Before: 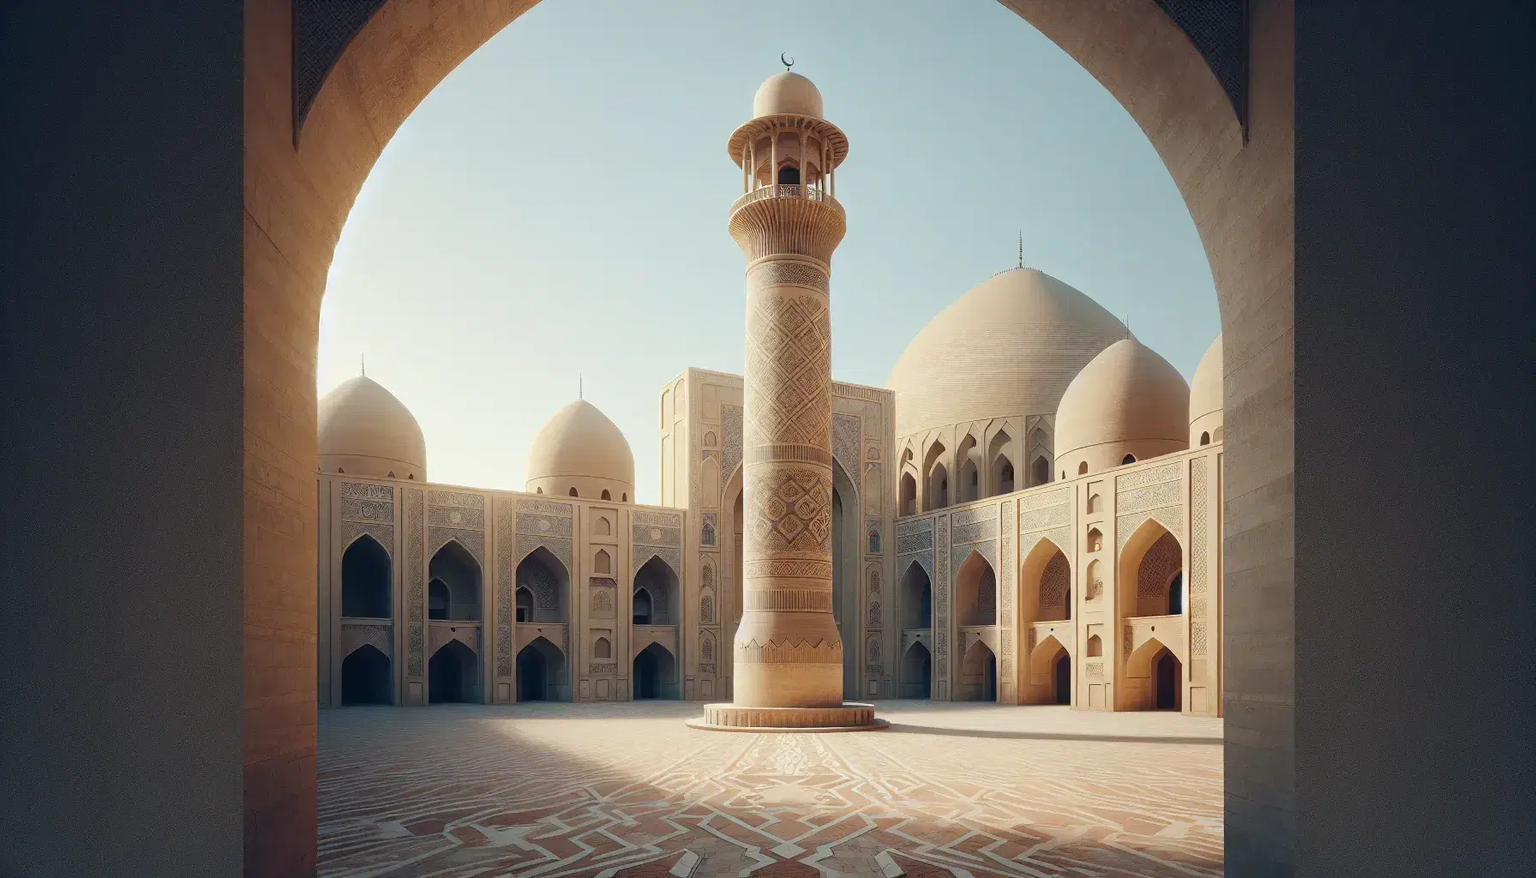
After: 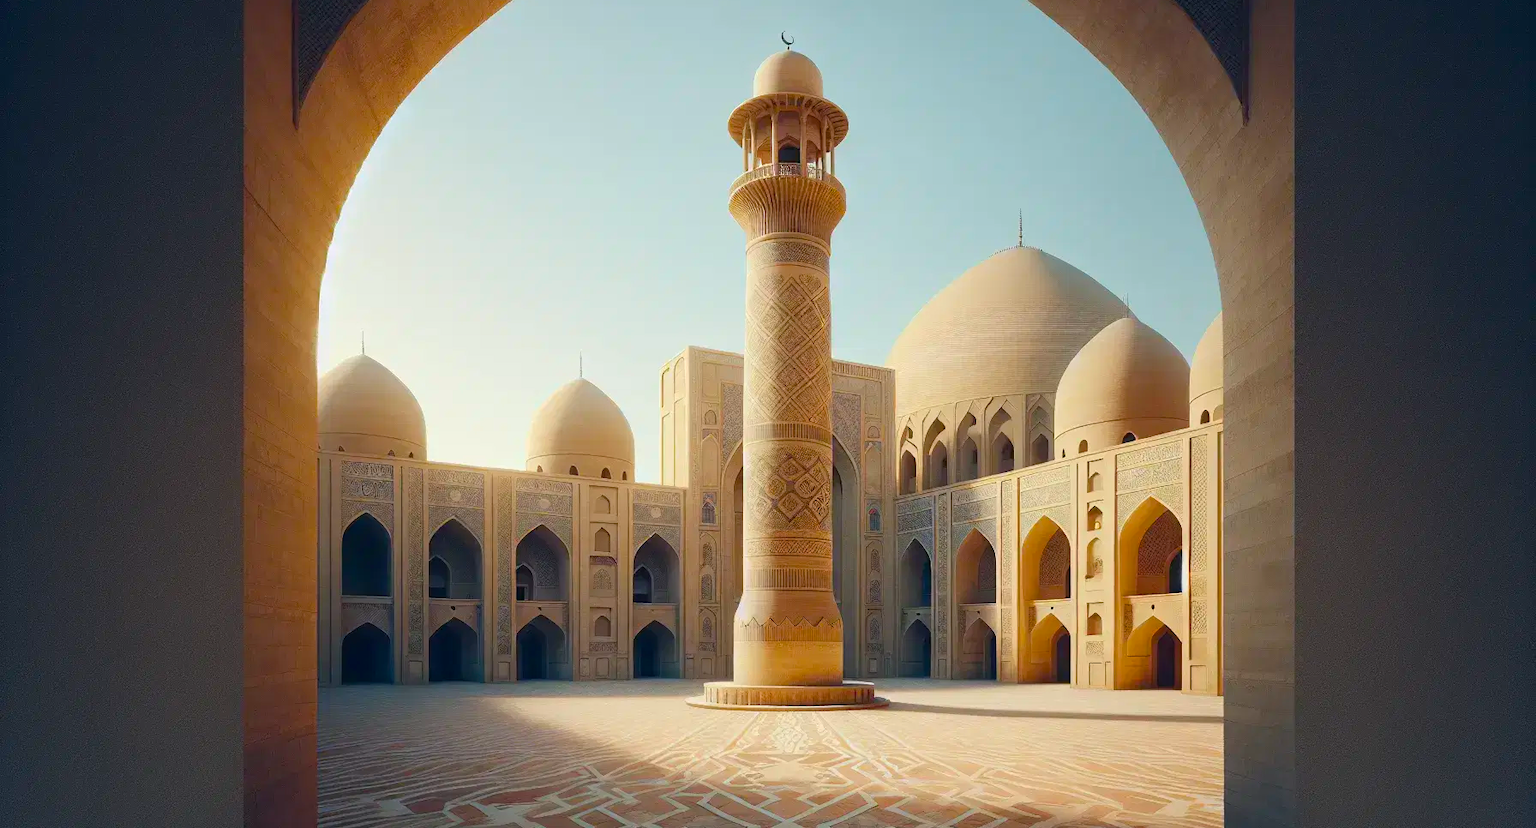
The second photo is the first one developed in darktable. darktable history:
color balance rgb: linear chroma grading › global chroma 15%, perceptual saturation grading › global saturation 30%
crop and rotate: top 2.479%, bottom 3.018%
